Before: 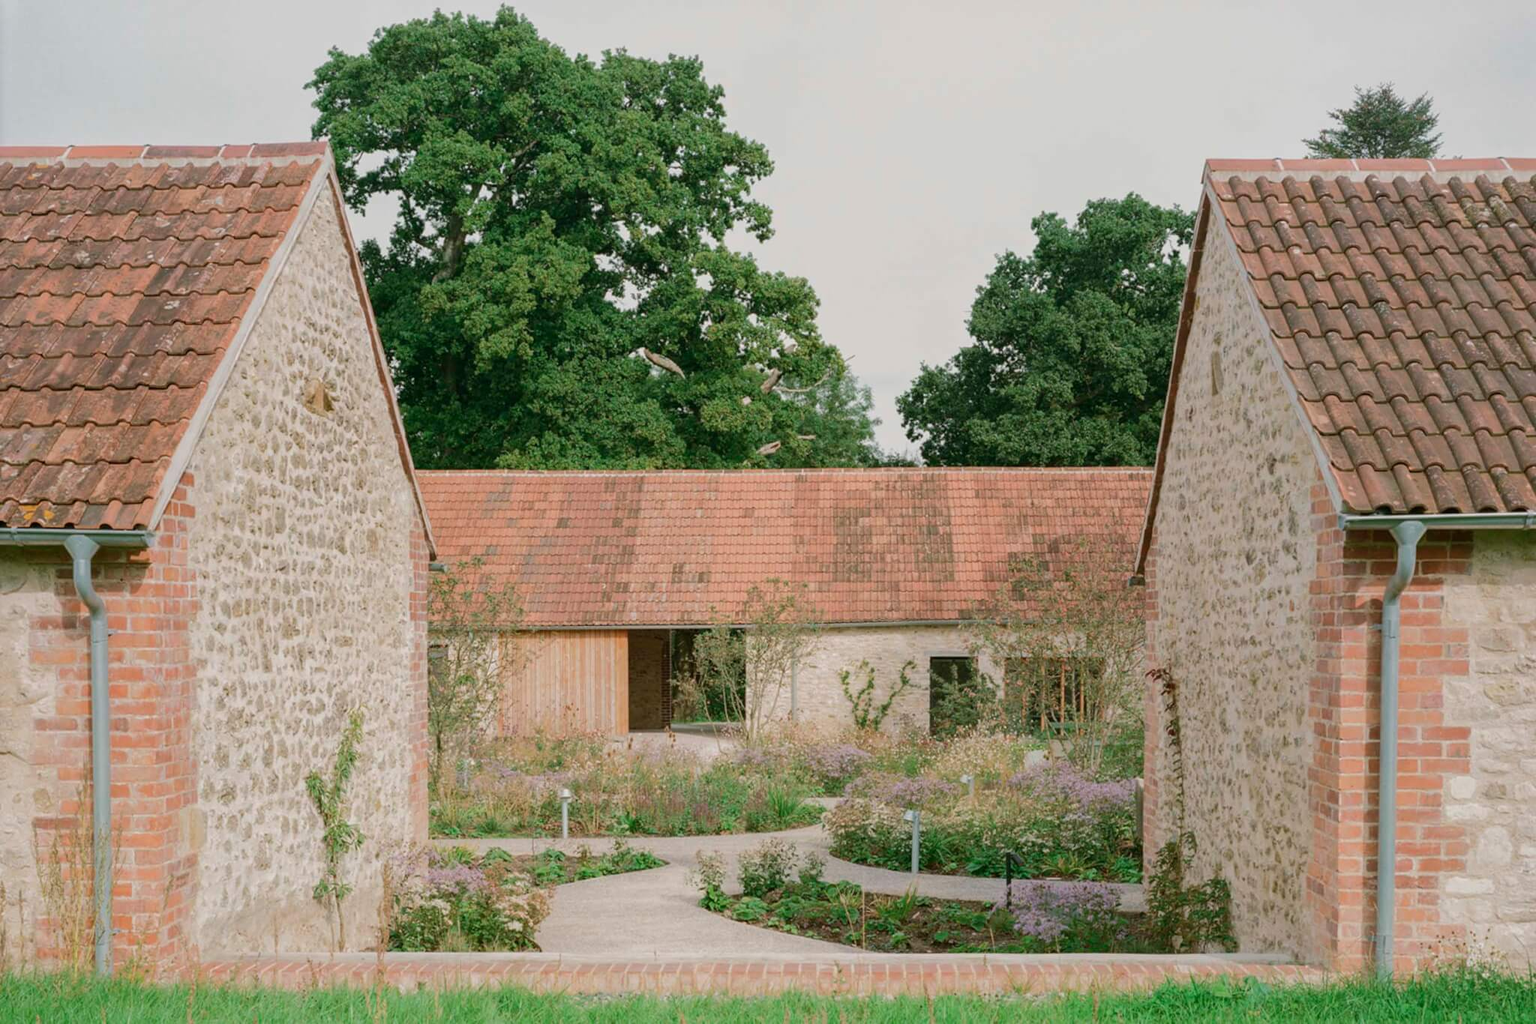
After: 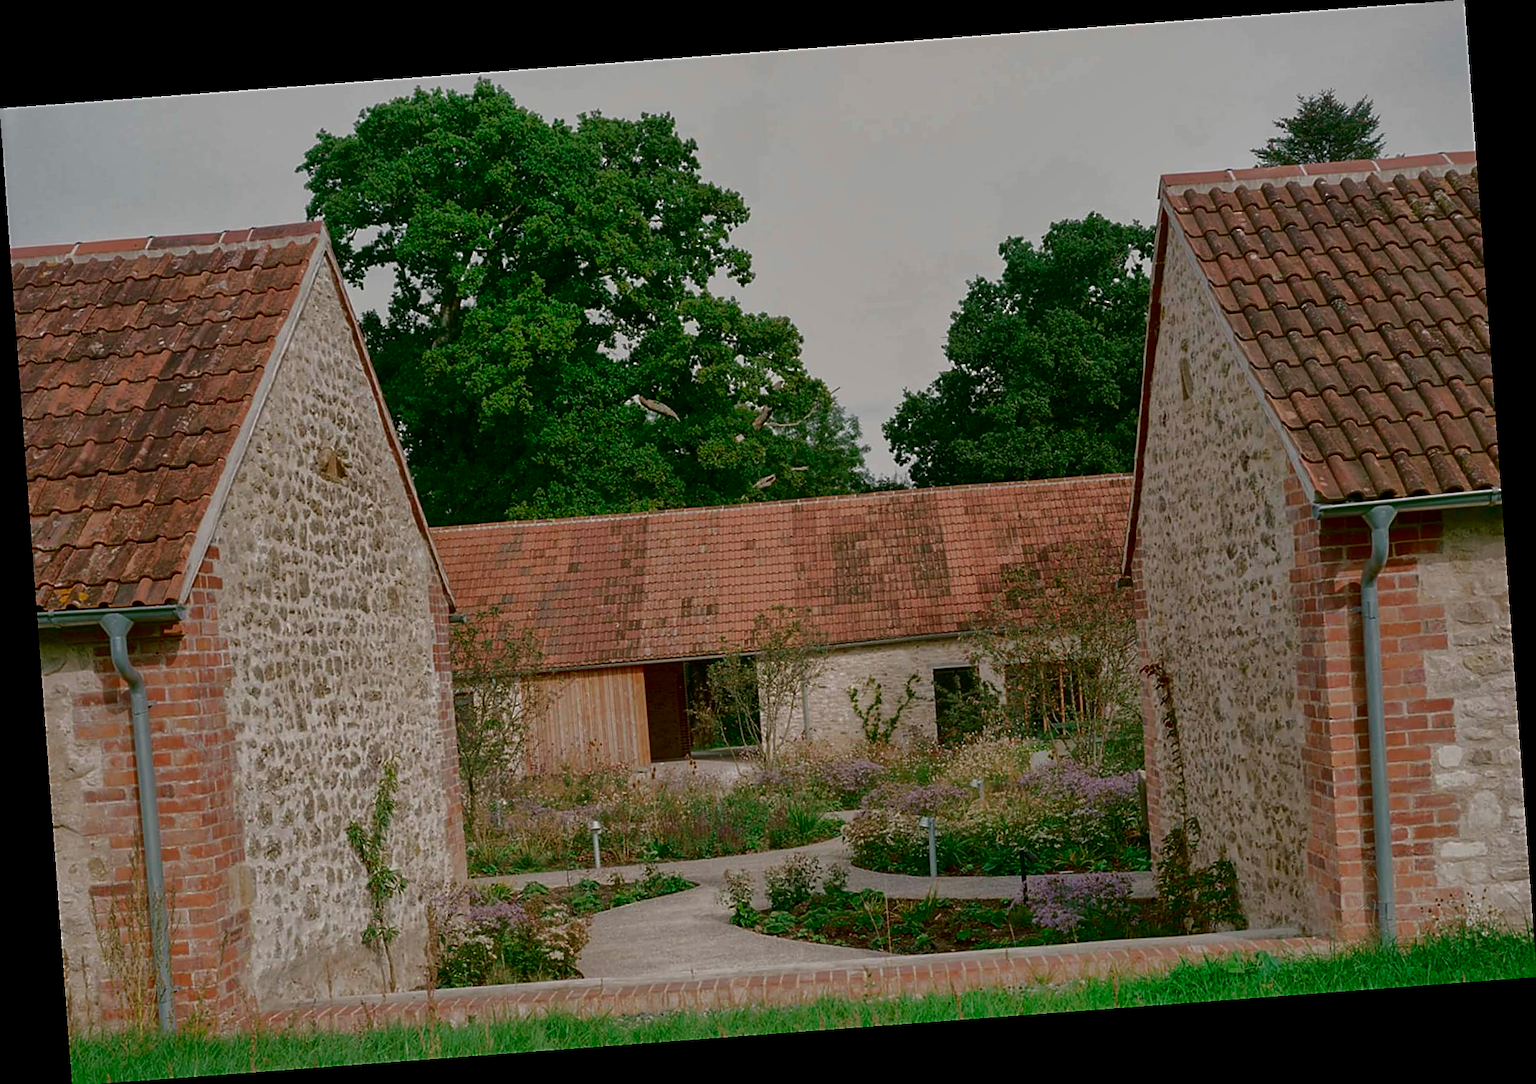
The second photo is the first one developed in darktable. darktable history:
sharpen: on, module defaults
contrast brightness saturation: brightness -0.52
shadows and highlights: on, module defaults
rotate and perspective: rotation -4.25°, automatic cropping off
color zones: curves: ch0 [(0, 0.5) (0.143, 0.5) (0.286, 0.5) (0.429, 0.5) (0.62, 0.489) (0.714, 0.445) (0.844, 0.496) (1, 0.5)]; ch1 [(0, 0.5) (0.143, 0.5) (0.286, 0.5) (0.429, 0.5) (0.571, 0.5) (0.714, 0.523) (0.857, 0.5) (1, 0.5)]
